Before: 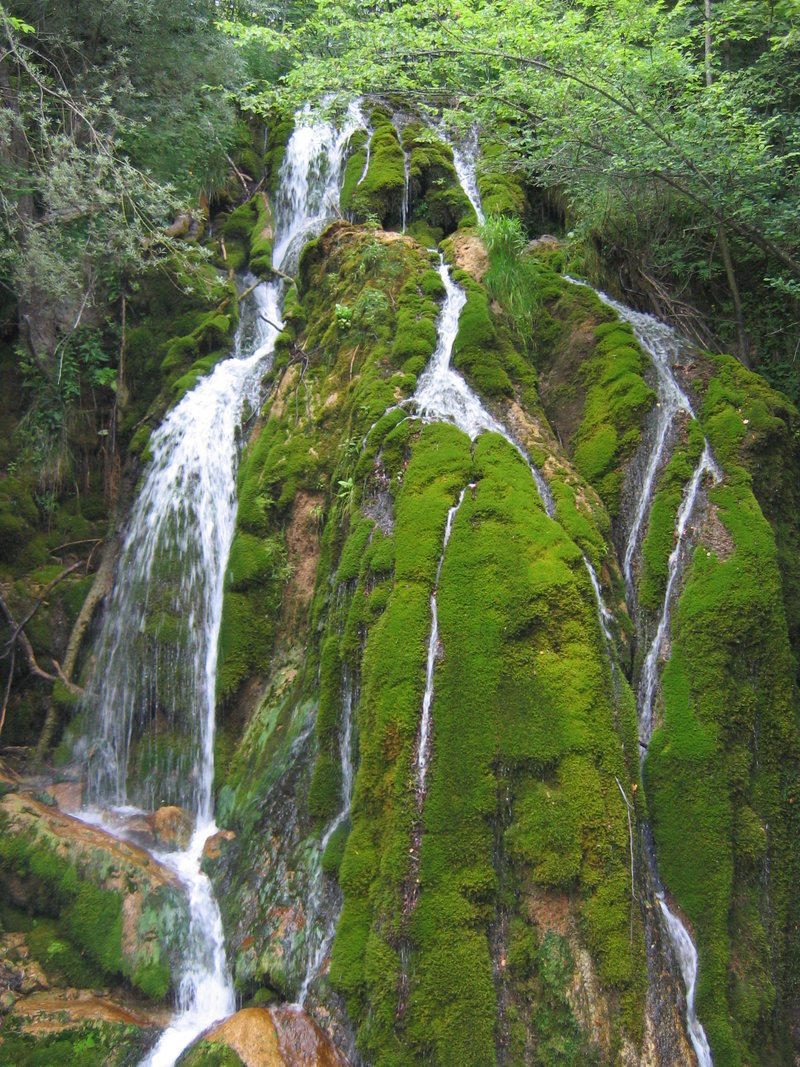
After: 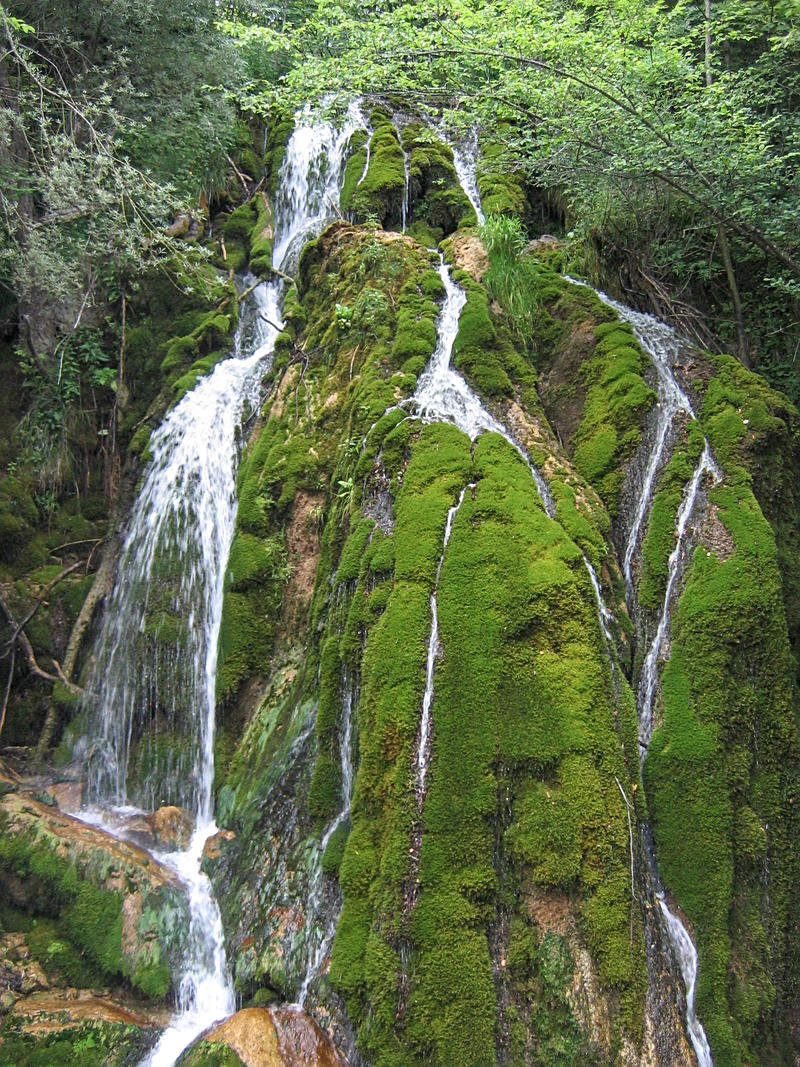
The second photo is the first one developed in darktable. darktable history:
local contrast: on, module defaults
sharpen: on, module defaults
contrast brightness saturation: saturation -0.069
